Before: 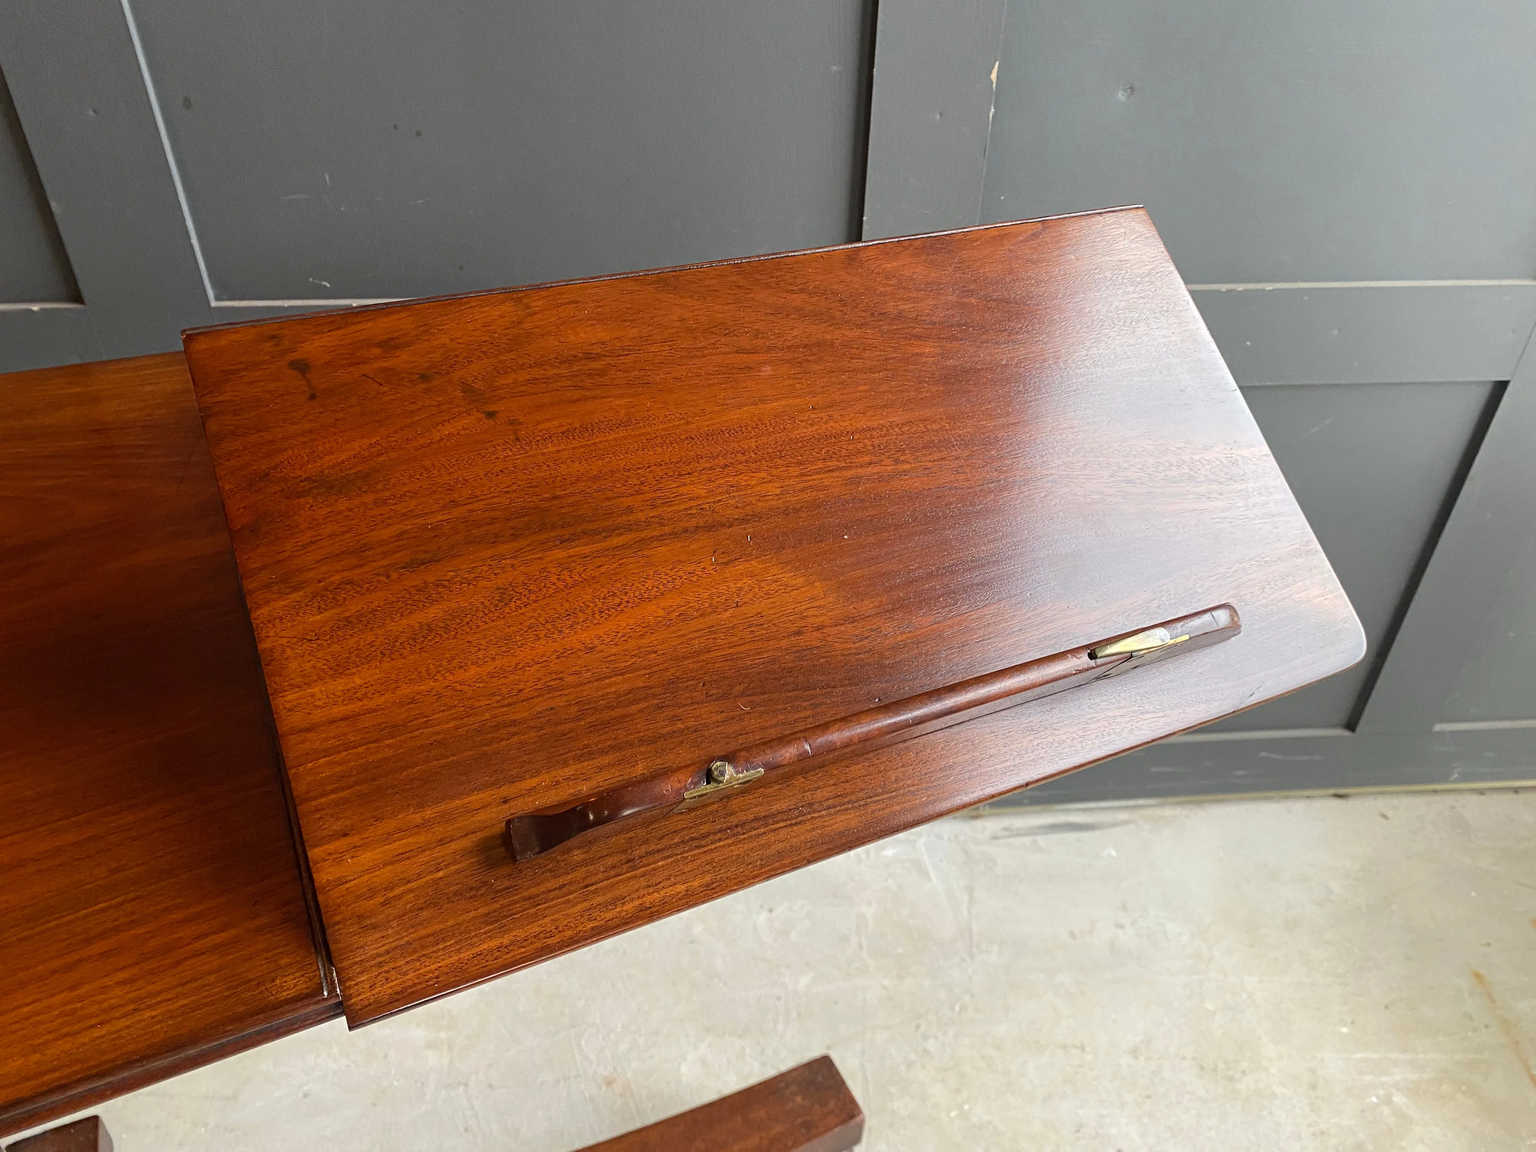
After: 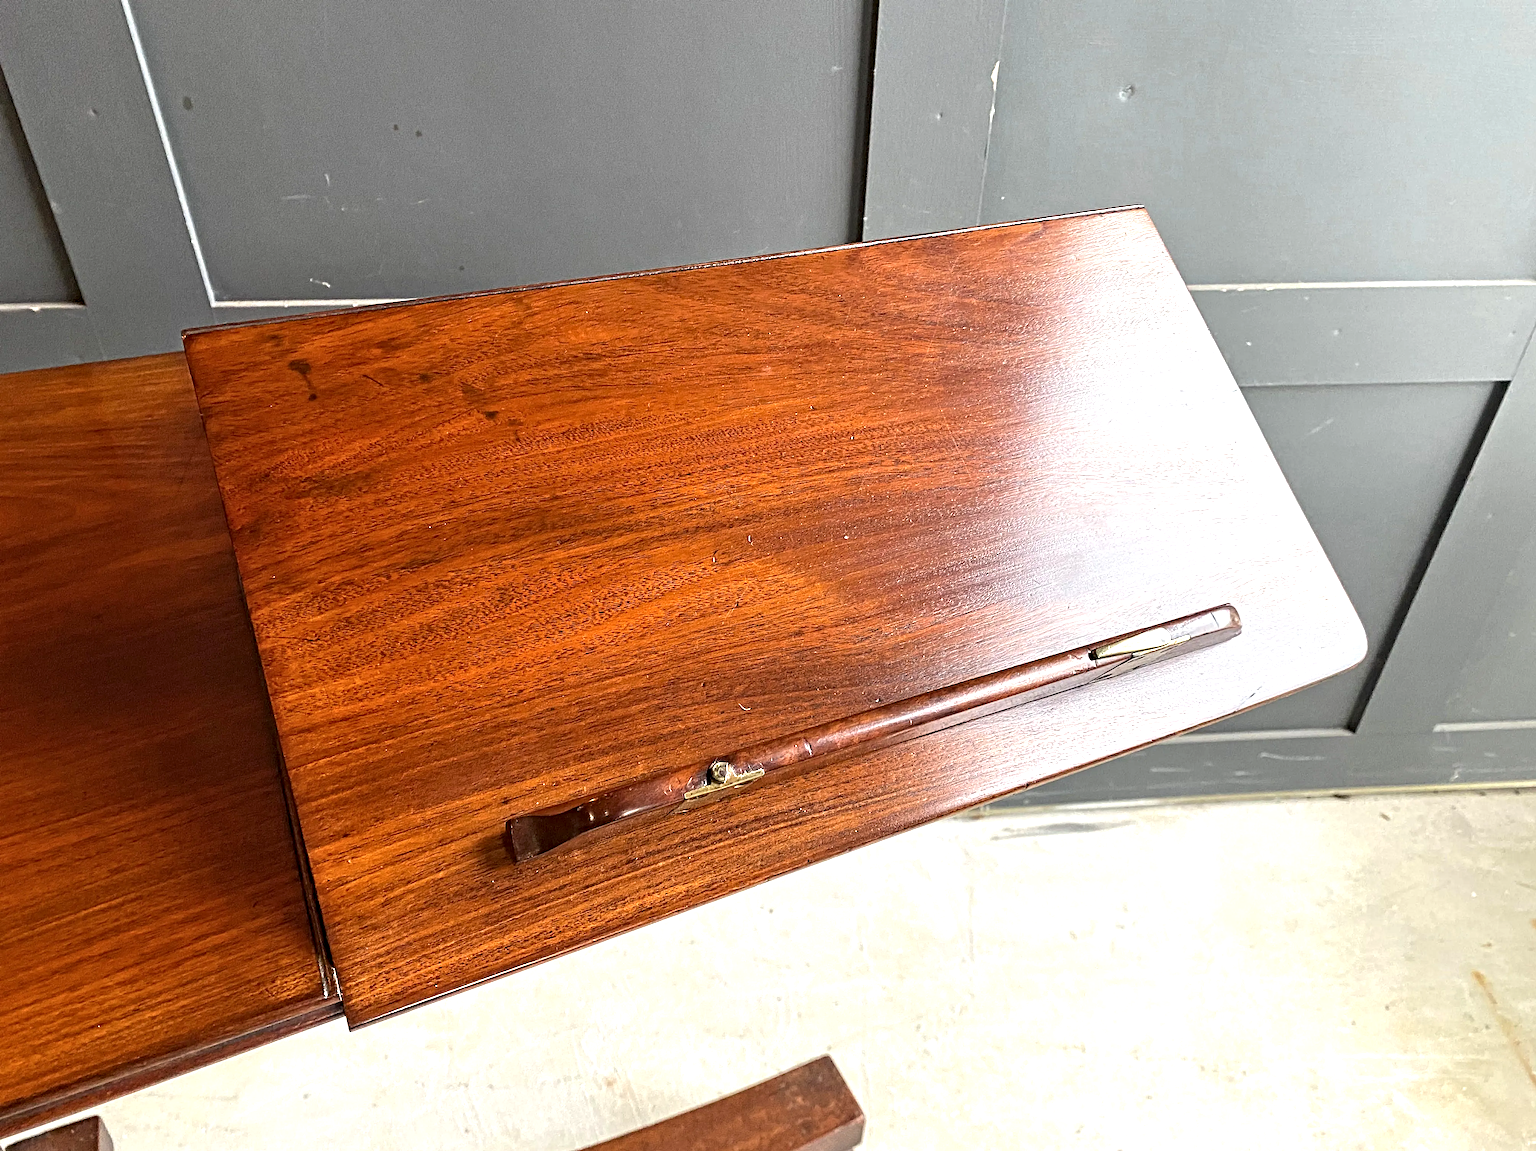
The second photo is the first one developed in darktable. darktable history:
exposure: black level correction 0, exposure 0.7 EV, compensate highlight preservation false
contrast equalizer: y [[0.5, 0.542, 0.583, 0.625, 0.667, 0.708], [0.5 ×6], [0.5 ×6], [0 ×6], [0 ×6]]
